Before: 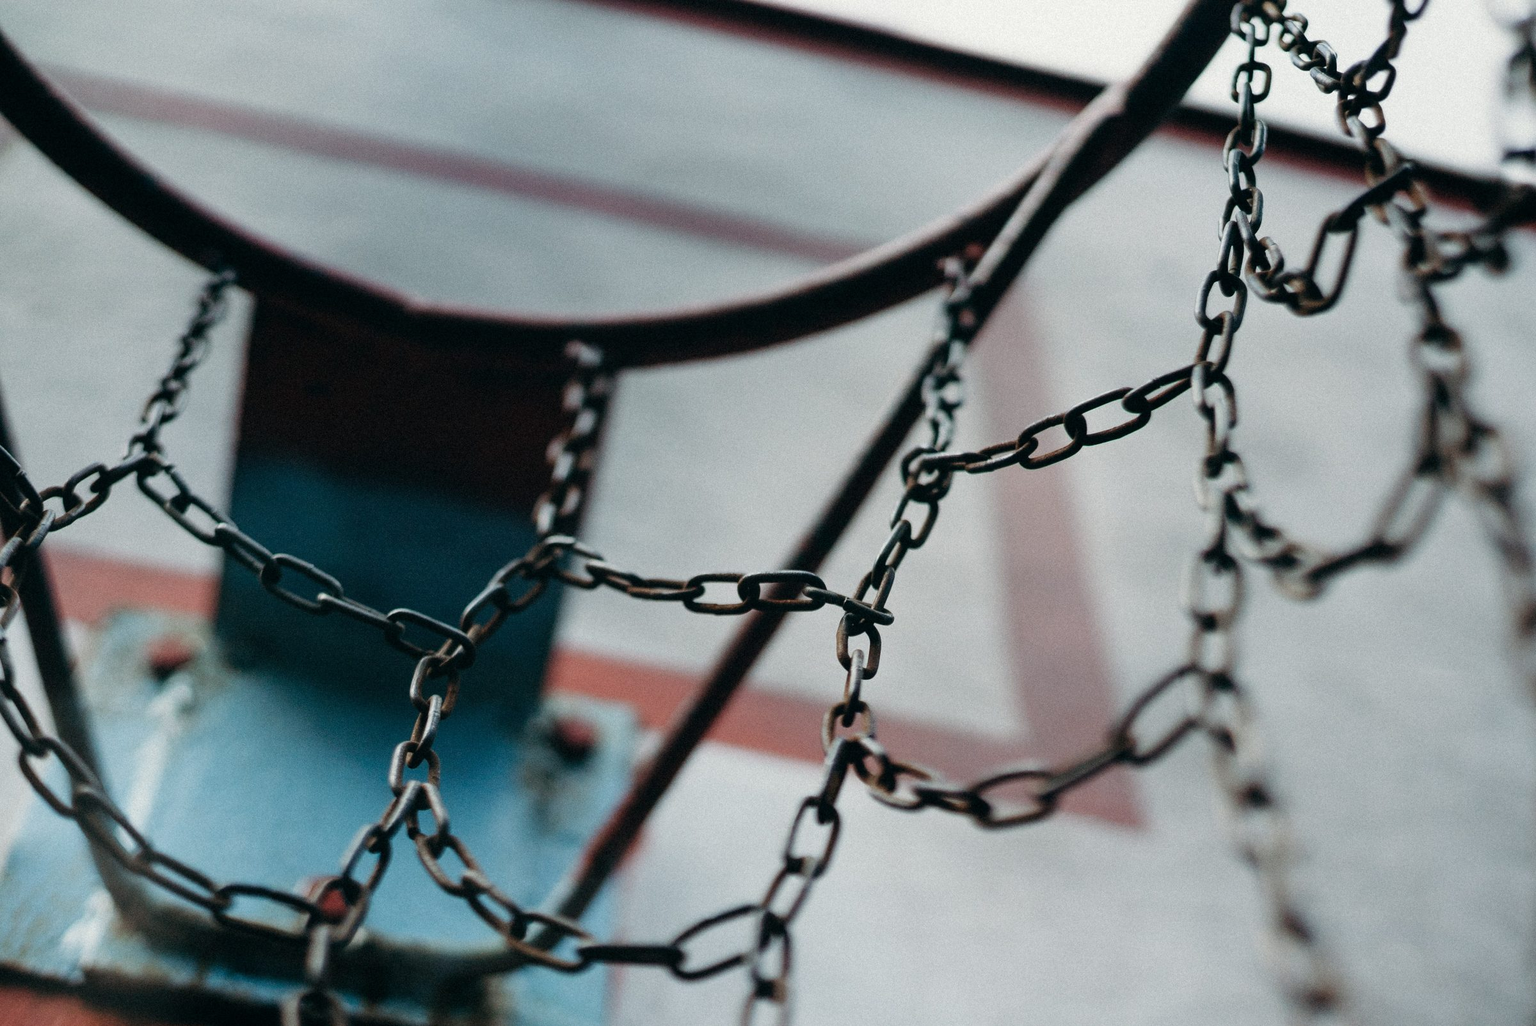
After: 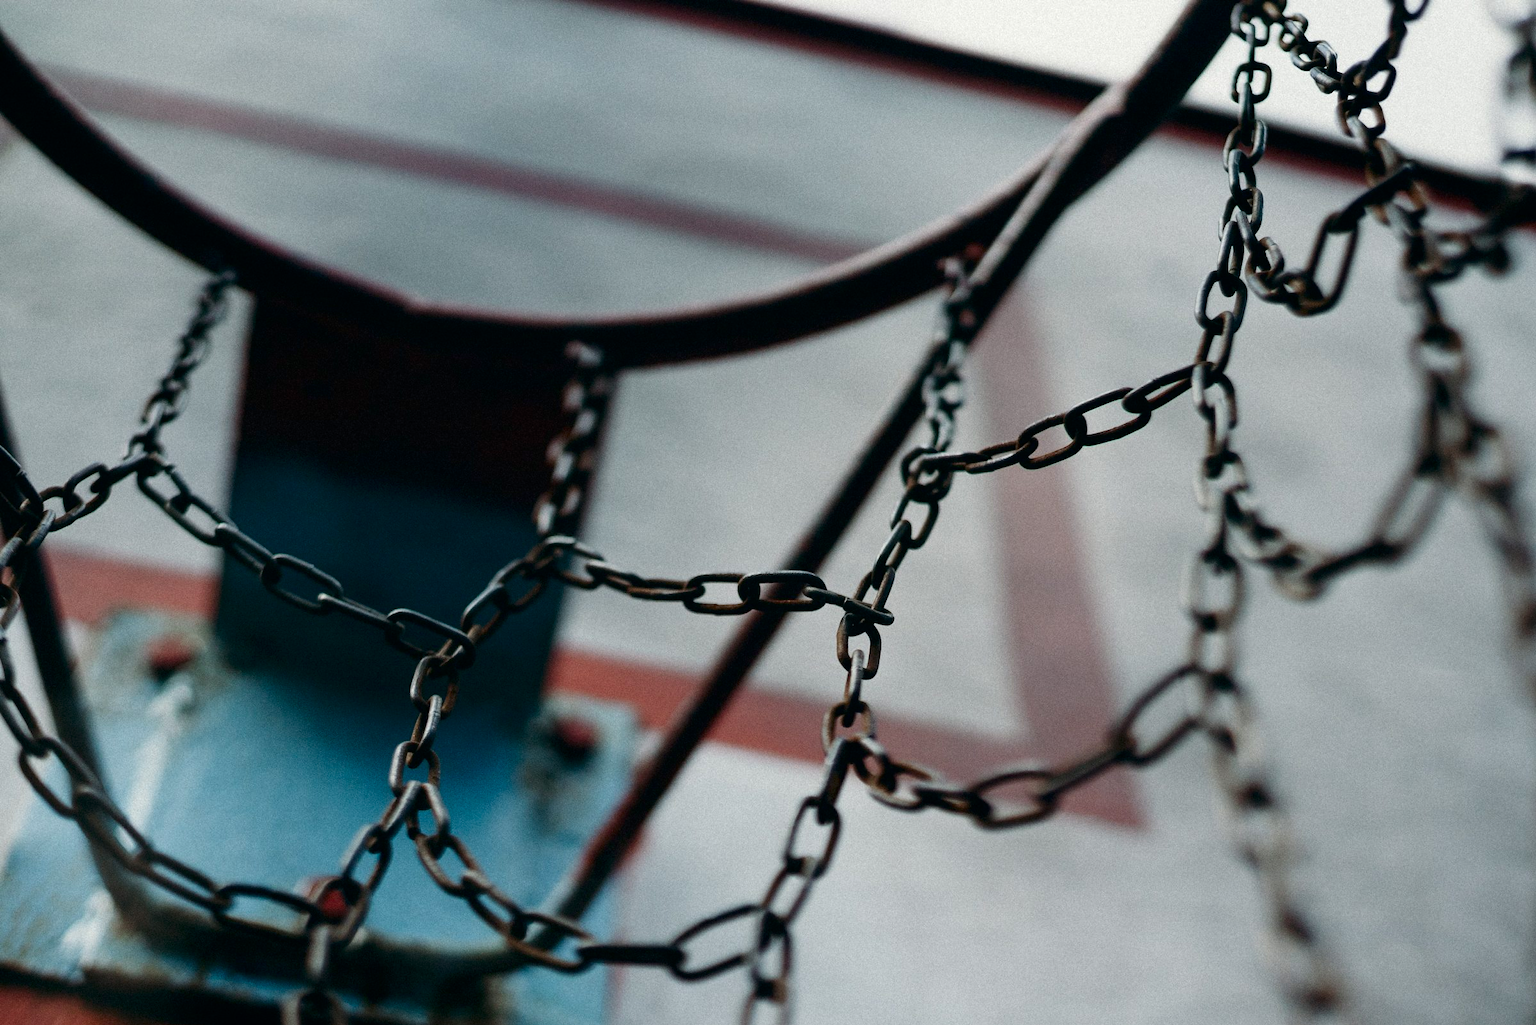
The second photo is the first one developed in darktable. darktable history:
contrast brightness saturation: contrast 0.066, brightness -0.15, saturation 0.111
shadows and highlights: shadows -10.33, white point adjustment 1.37, highlights 10.62
